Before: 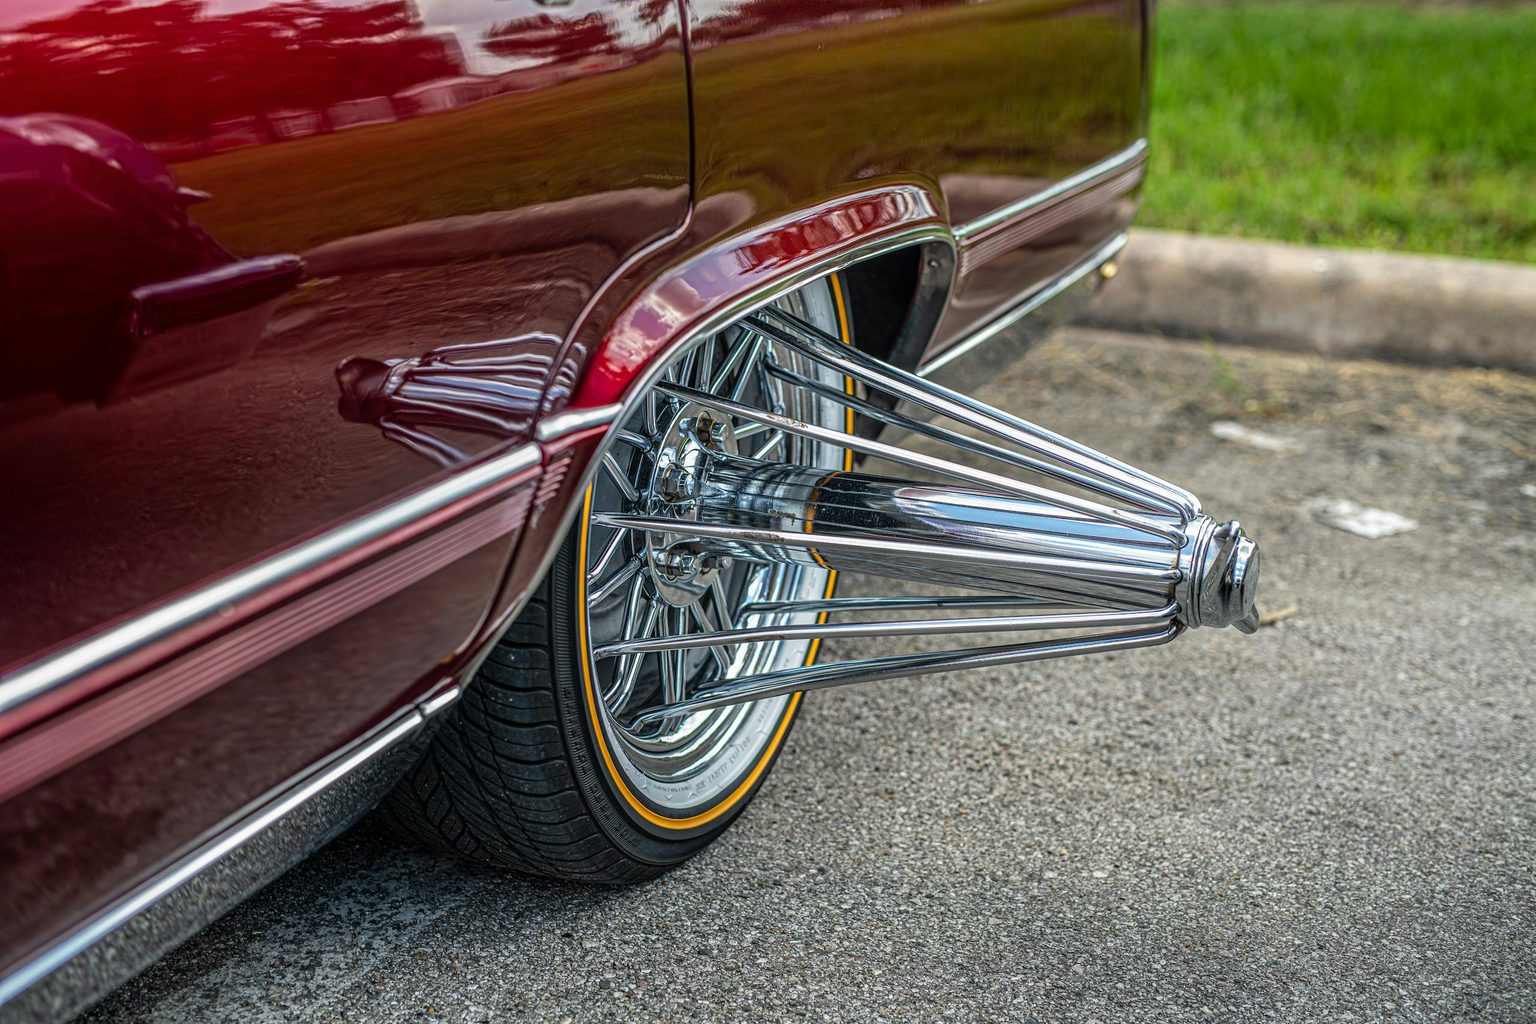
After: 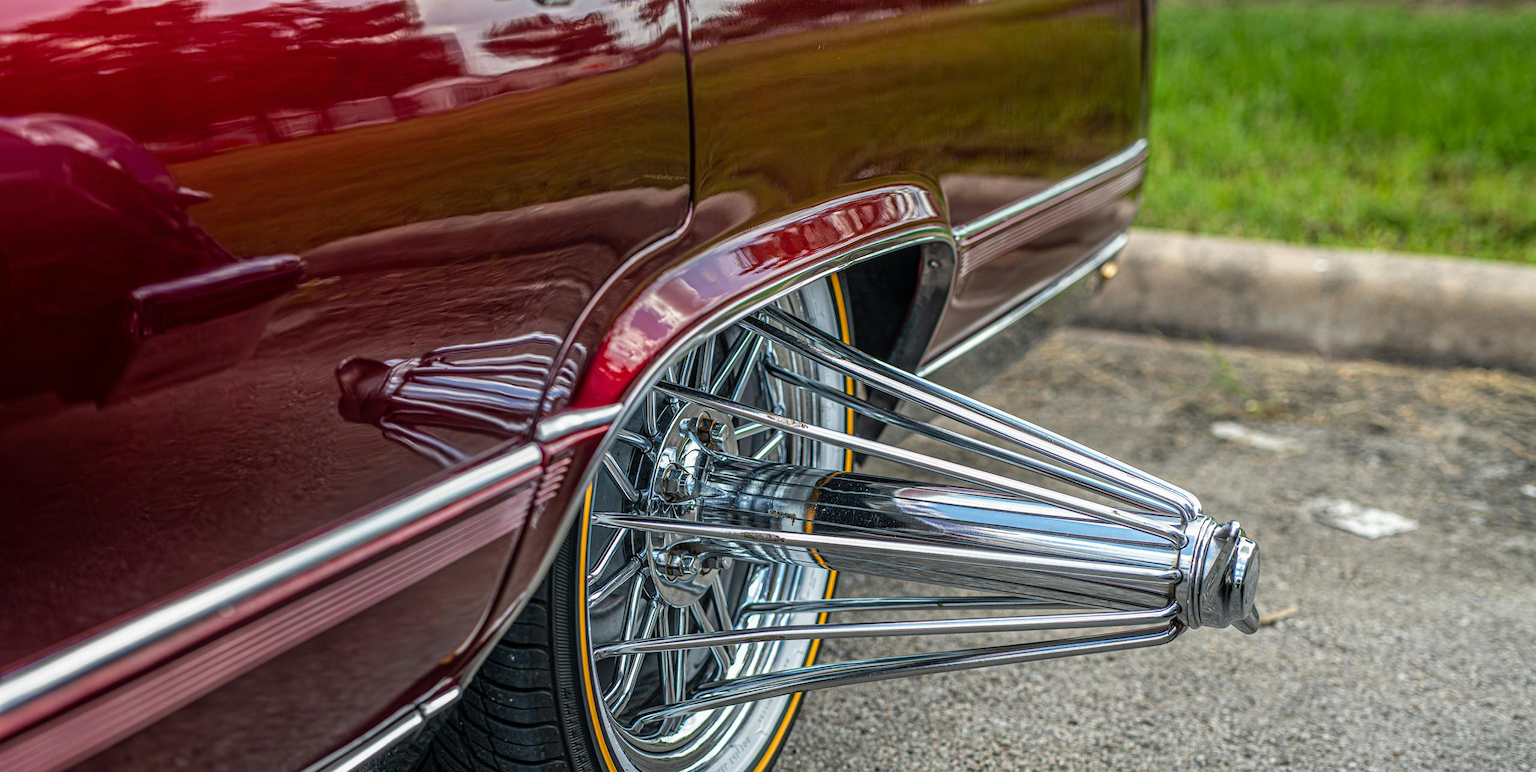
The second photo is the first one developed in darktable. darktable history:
crop: bottom 24.599%
